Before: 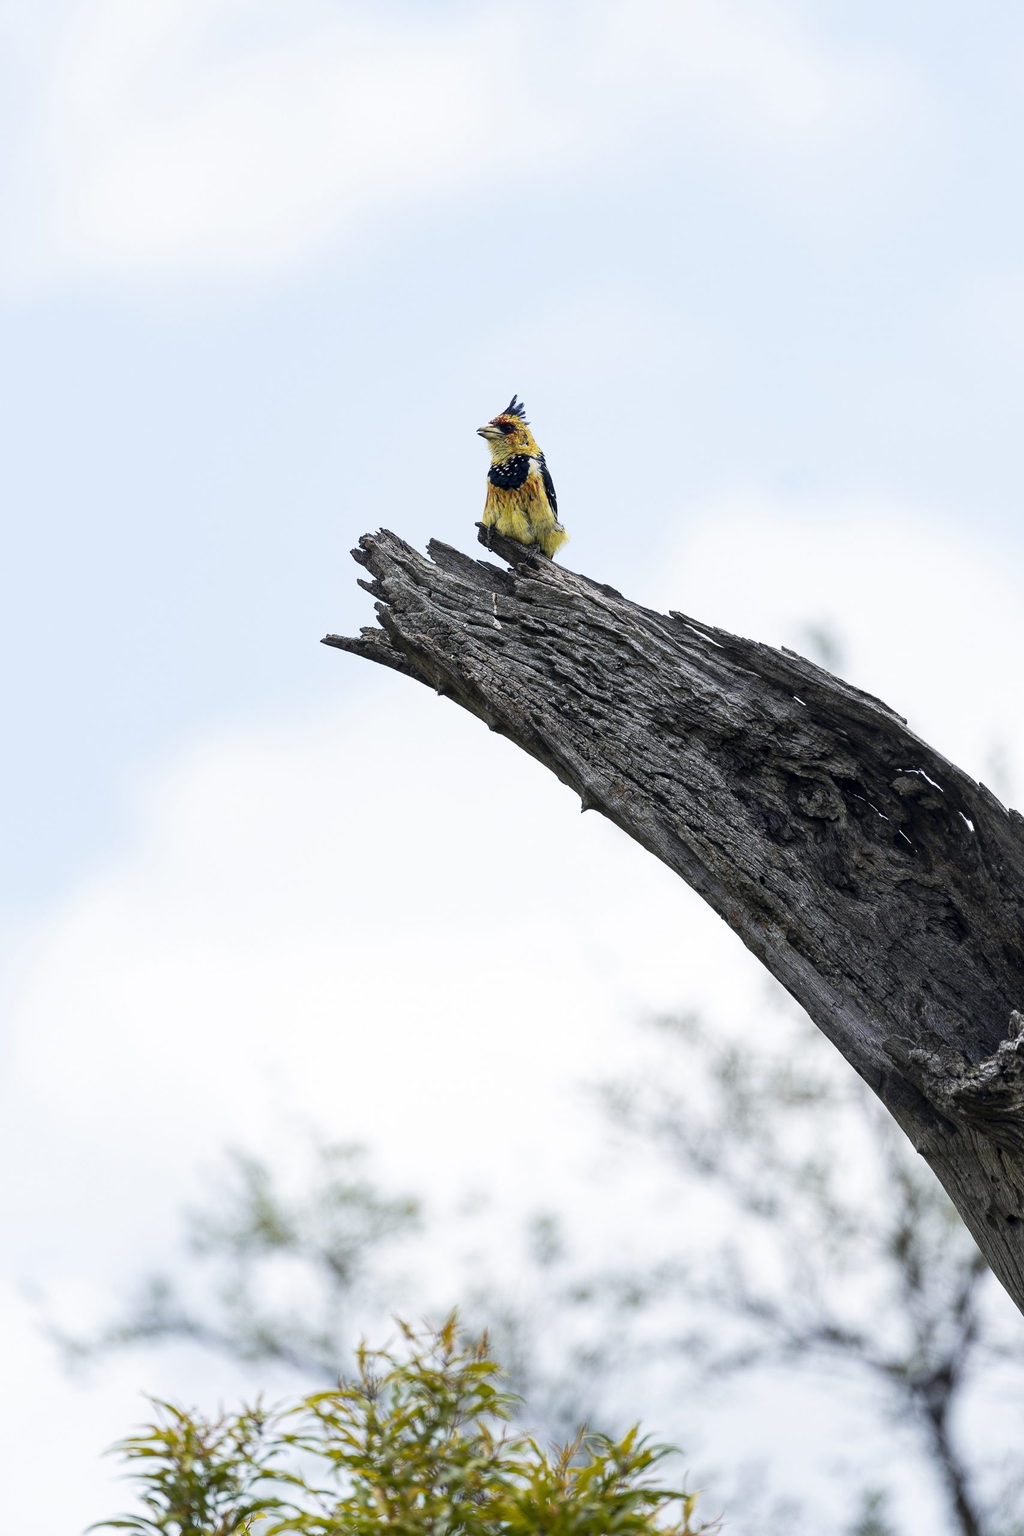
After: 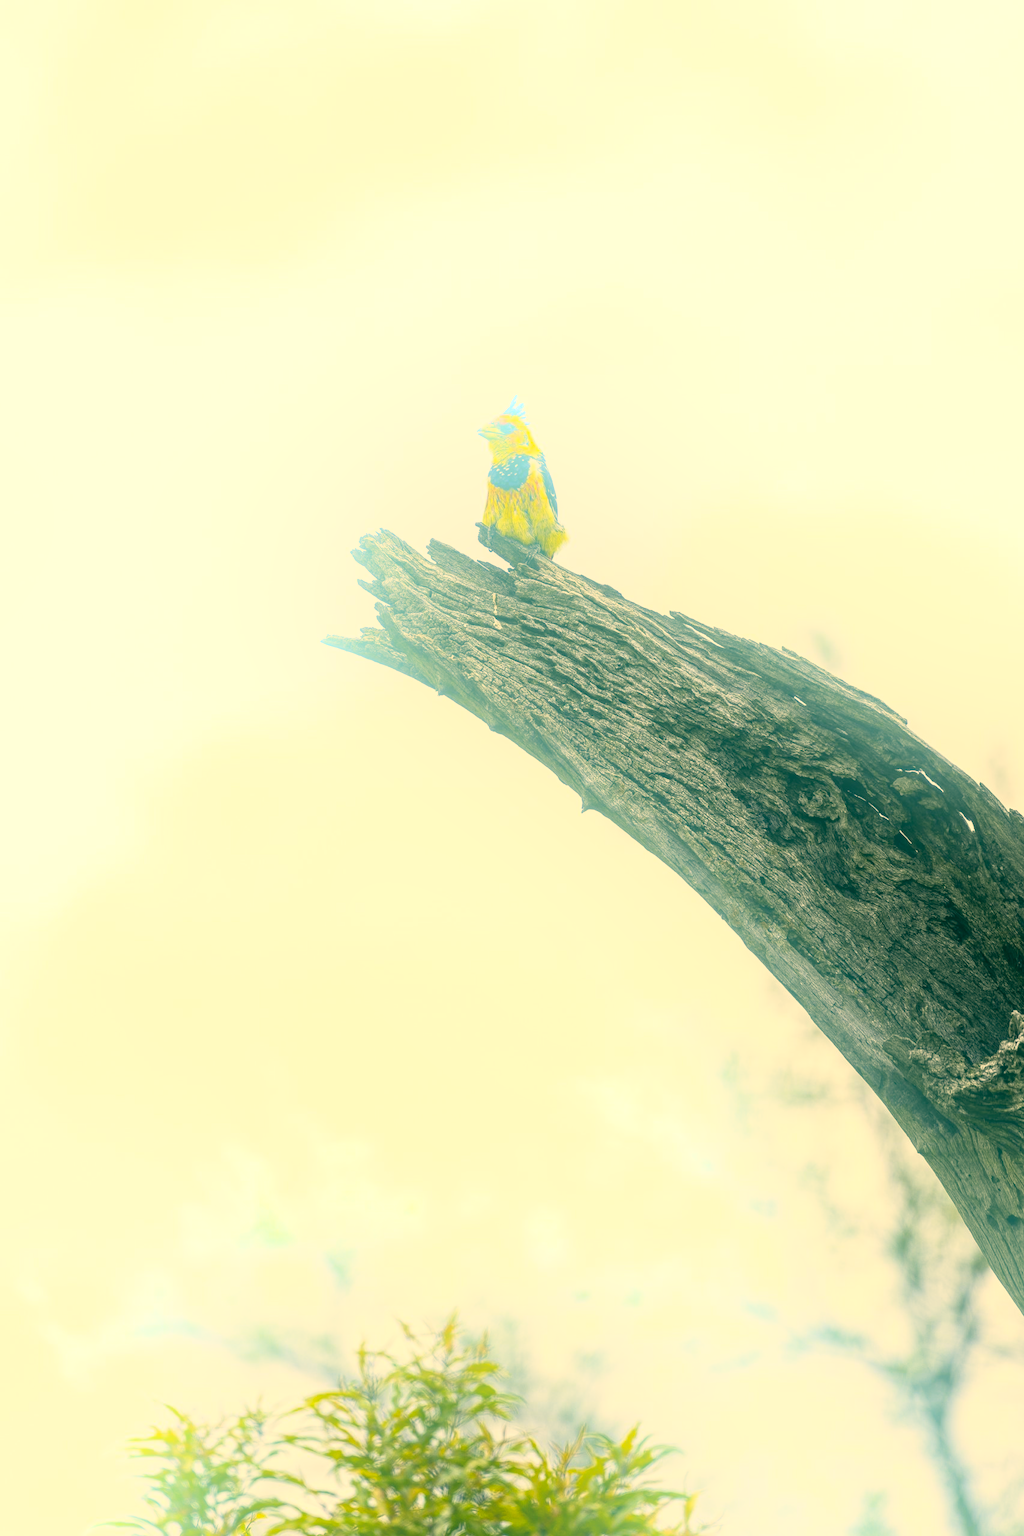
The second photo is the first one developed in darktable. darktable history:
color correction: highlights a* 5.62, highlights b* 33.57, shadows a* -25.86, shadows b* 4.02
bloom: size 40%
local contrast: on, module defaults
